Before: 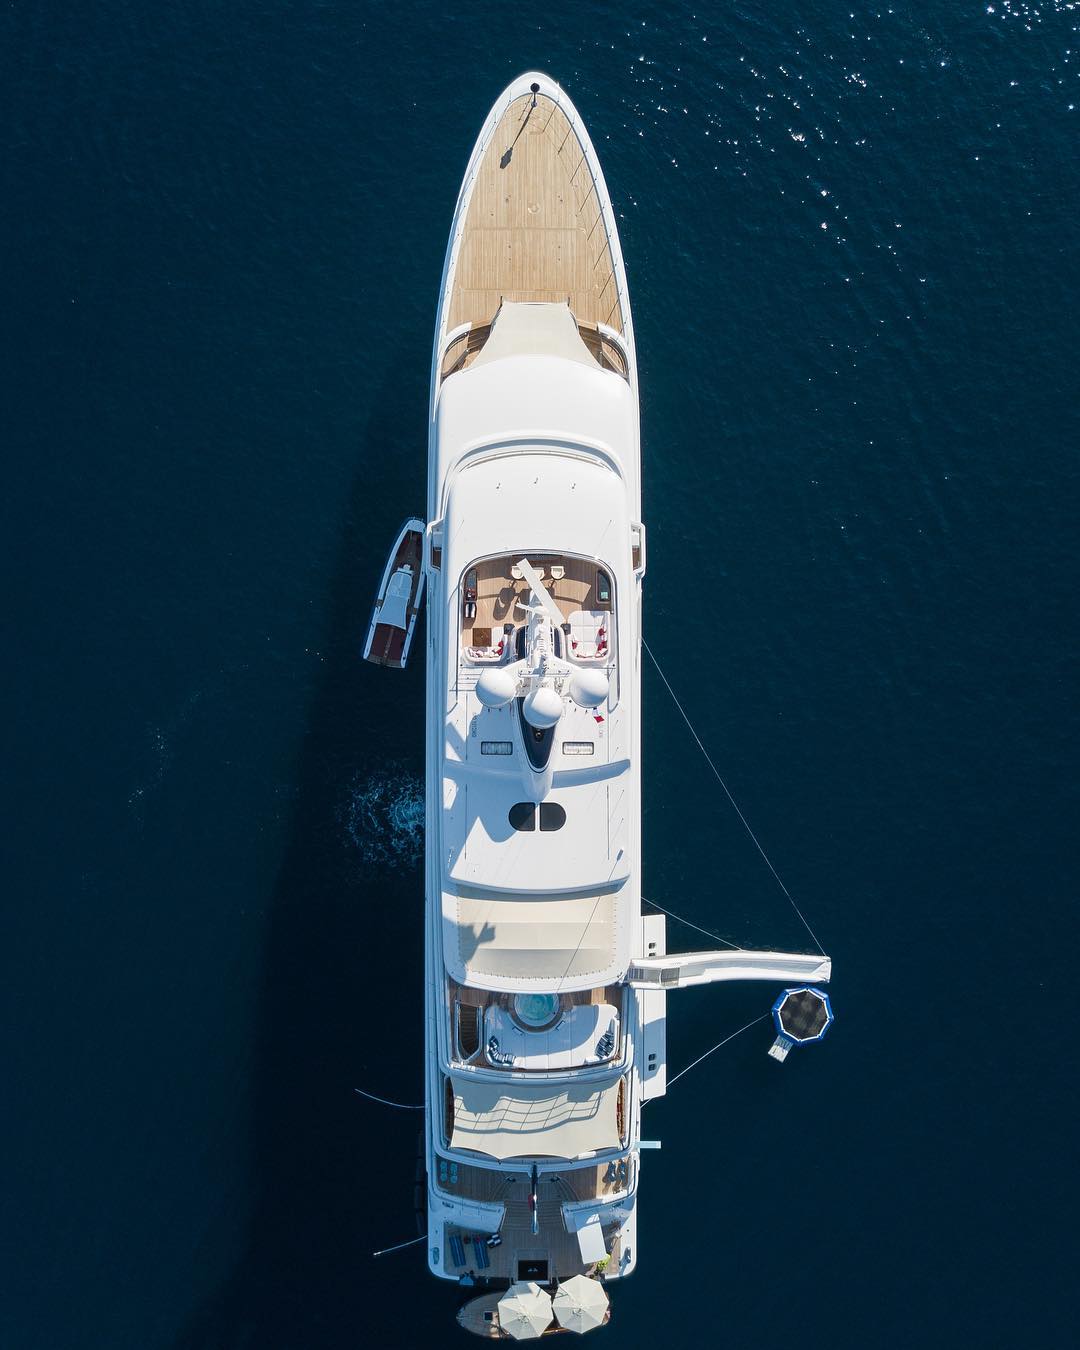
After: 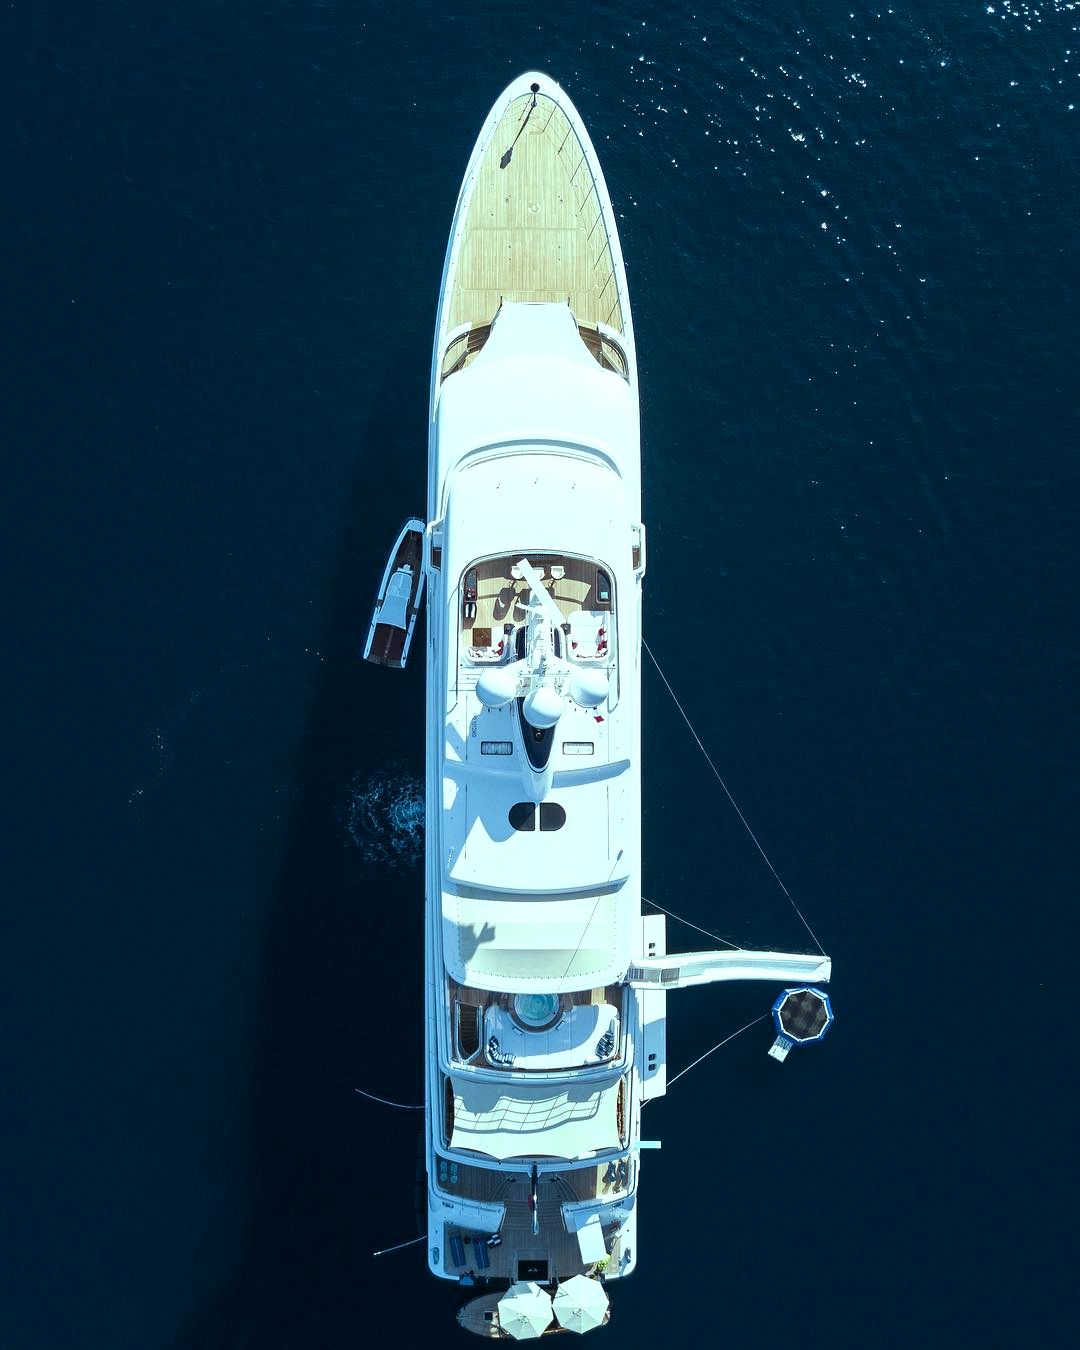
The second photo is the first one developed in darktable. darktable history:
tone equalizer: -8 EV -0.417 EV, -7 EV -0.389 EV, -6 EV -0.333 EV, -5 EV -0.222 EV, -3 EV 0.222 EV, -2 EV 0.333 EV, -1 EV 0.389 EV, +0 EV 0.417 EV, edges refinement/feathering 500, mask exposure compensation -1.57 EV, preserve details no
color balance: mode lift, gamma, gain (sRGB), lift [0.997, 0.979, 1.021, 1.011], gamma [1, 1.084, 0.916, 0.998], gain [1, 0.87, 1.13, 1.101], contrast 4.55%, contrast fulcrum 38.24%, output saturation 104.09%
